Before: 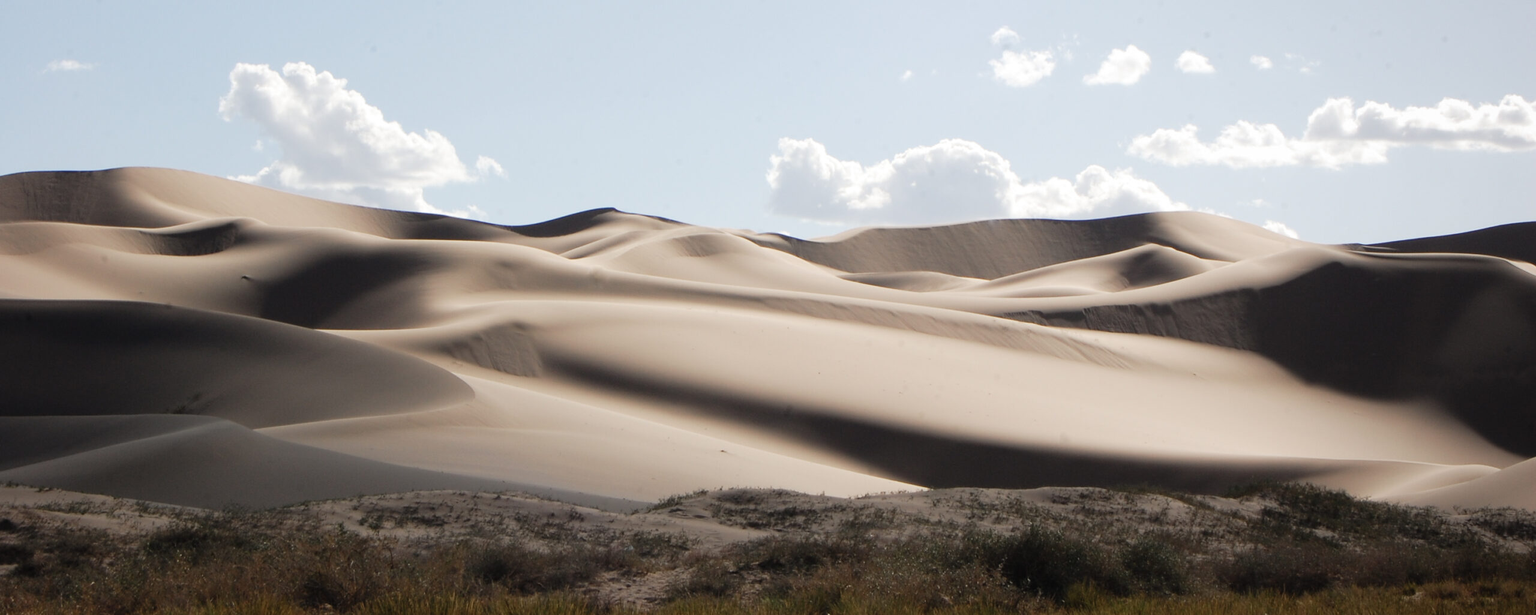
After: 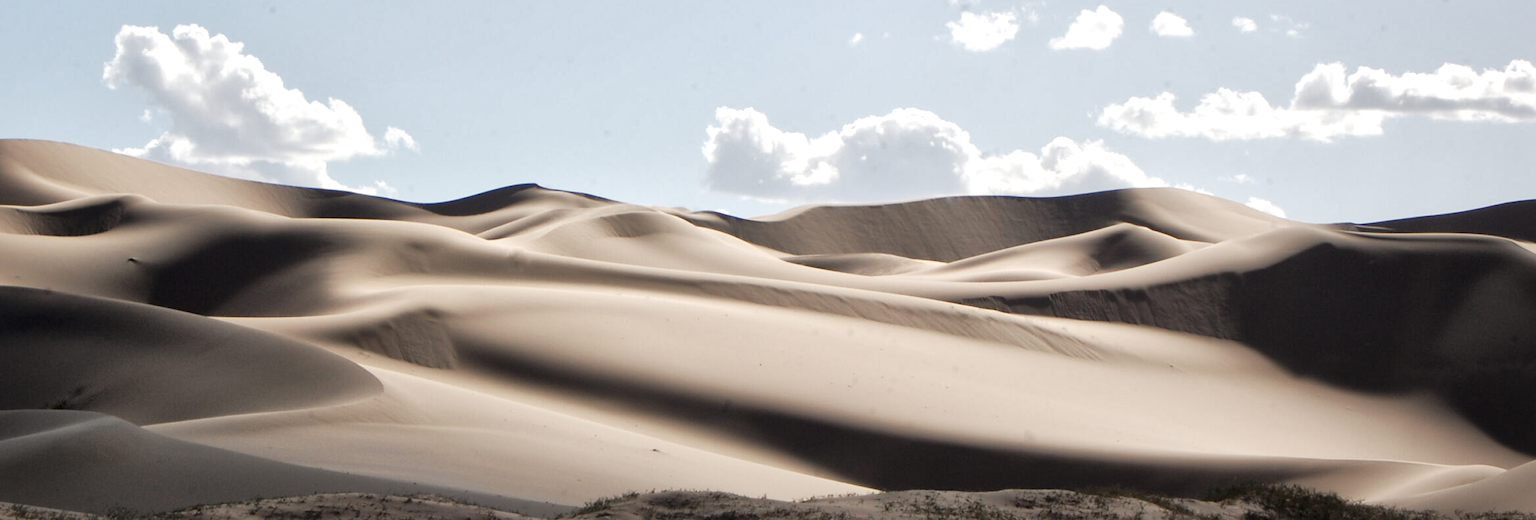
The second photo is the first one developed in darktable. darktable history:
local contrast: mode bilateral grid, contrast 20, coarseness 50, detail 171%, midtone range 0.2
crop: left 8.155%, top 6.611%, bottom 15.385%
